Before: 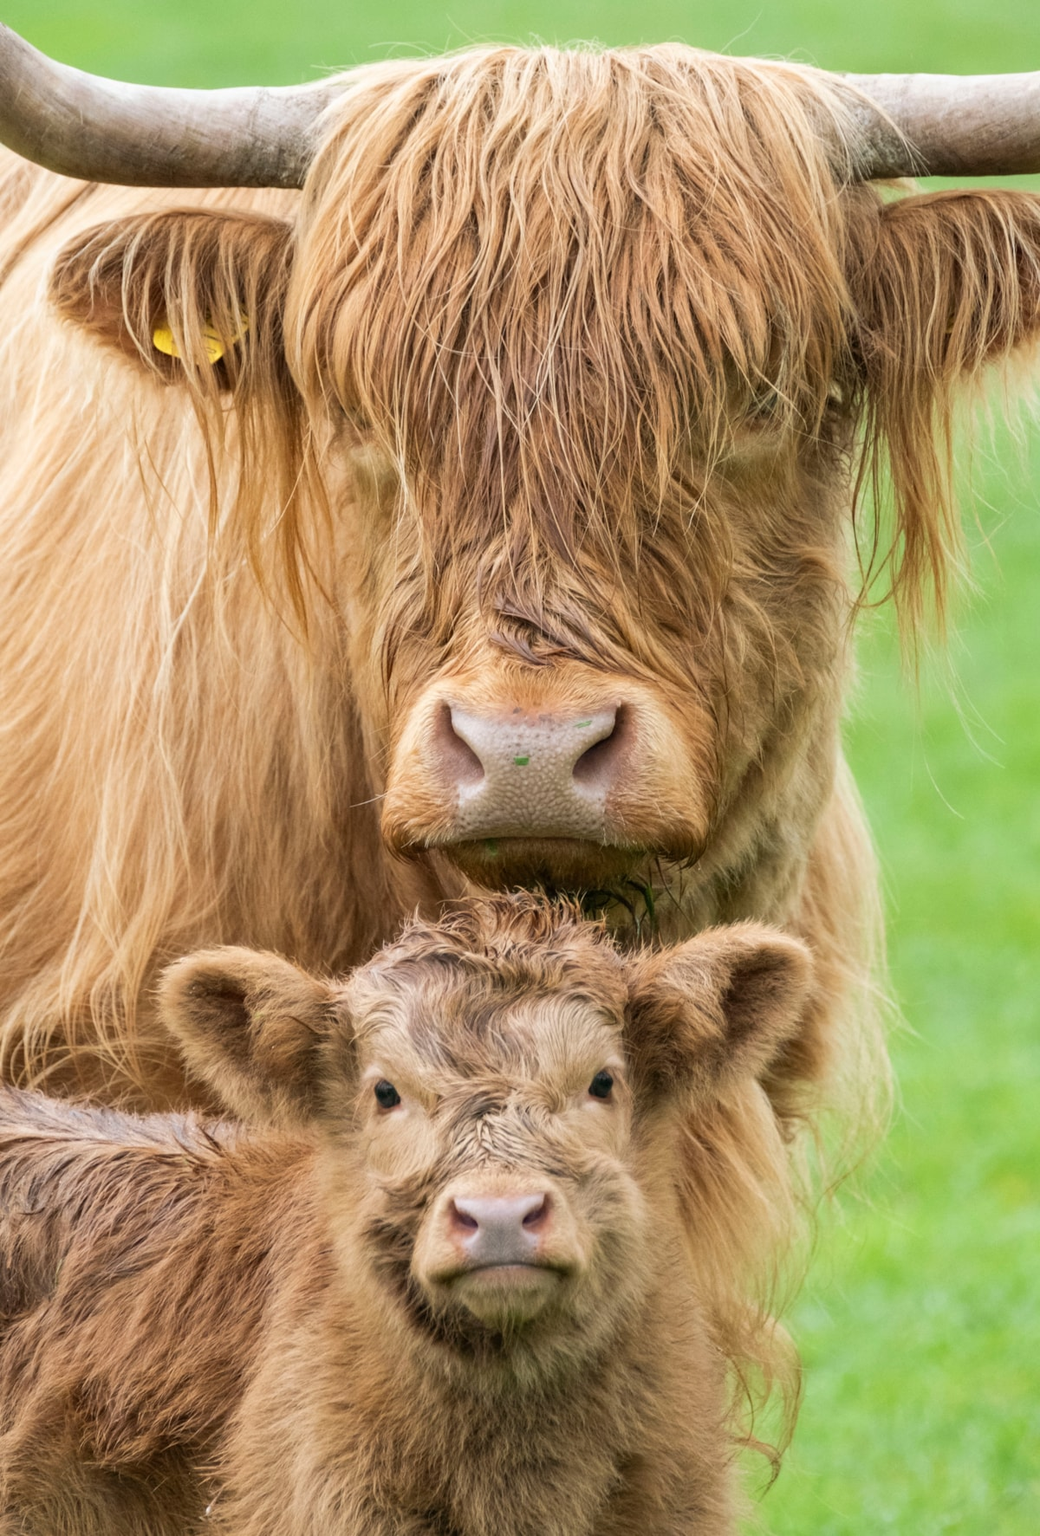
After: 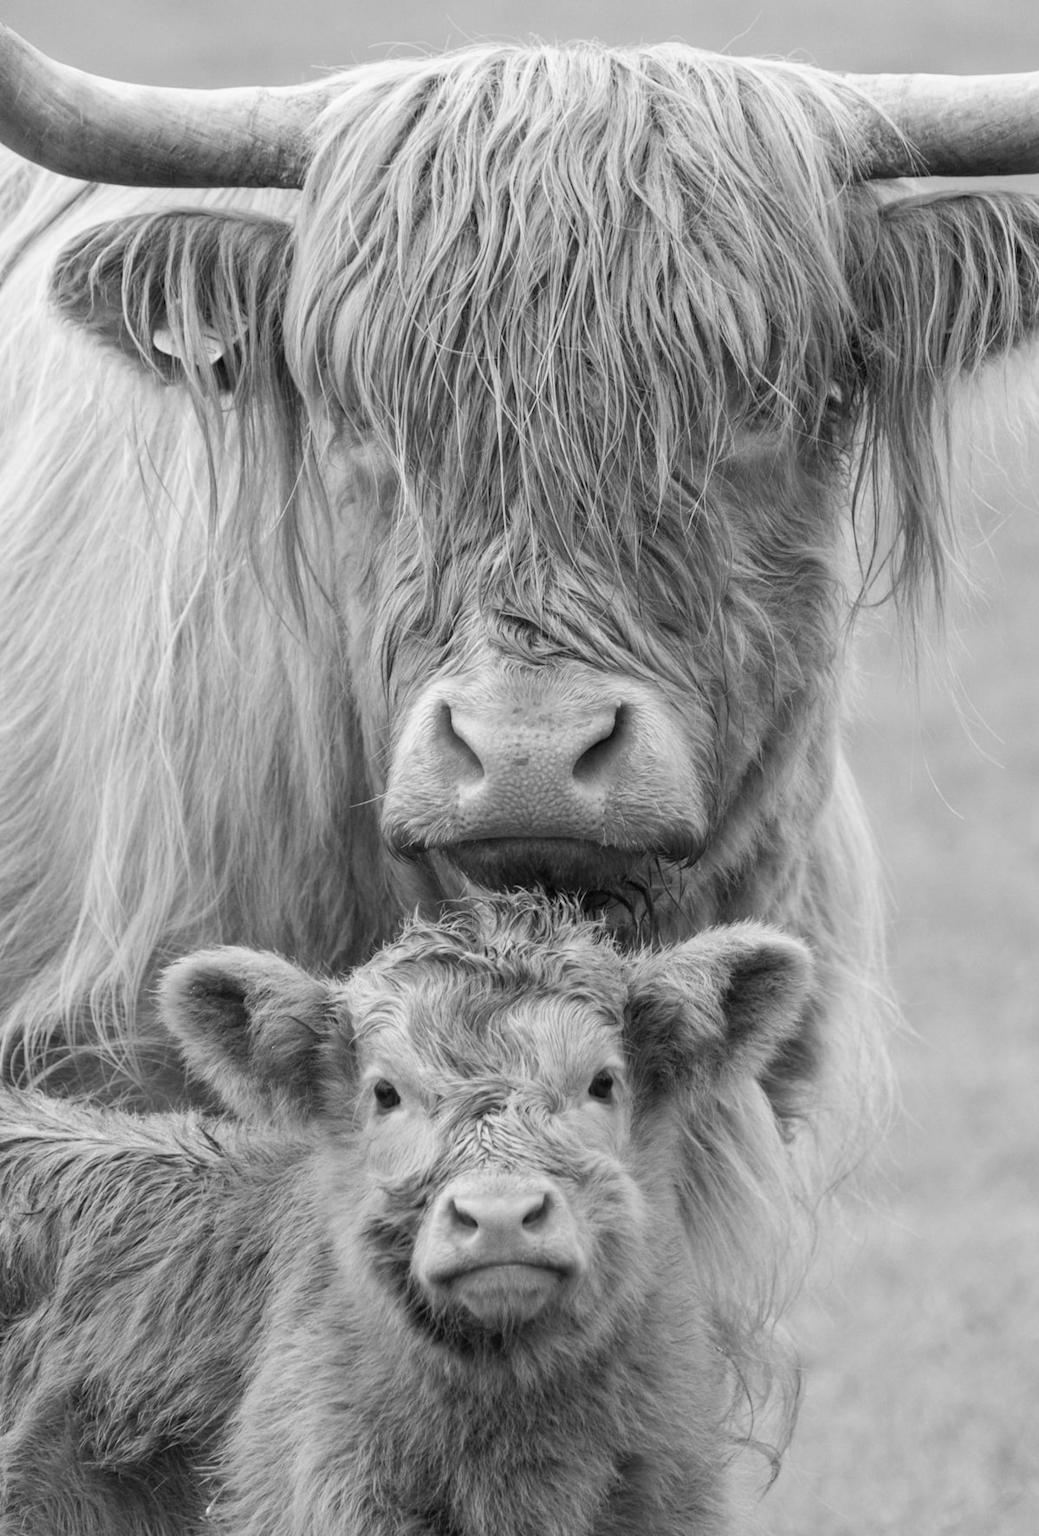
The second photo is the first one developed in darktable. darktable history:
color balance rgb: shadows lift › chroma 1.41%, shadows lift › hue 260°, power › chroma 0.5%, power › hue 260°, highlights gain › chroma 1%, highlights gain › hue 27°, saturation formula JzAzBz (2021)
monochrome: a 1.94, b -0.638
